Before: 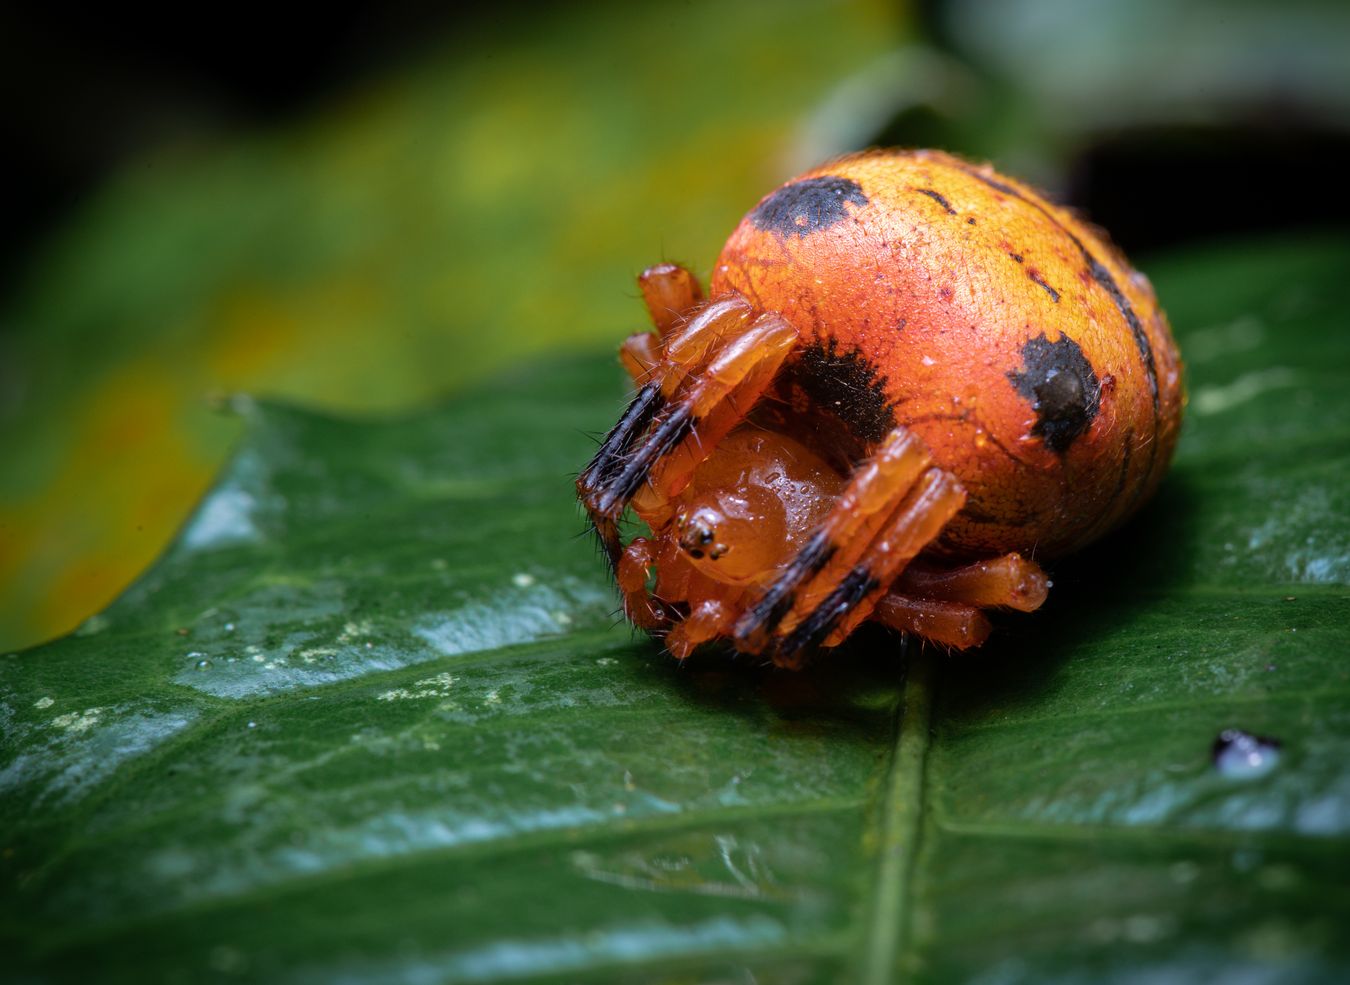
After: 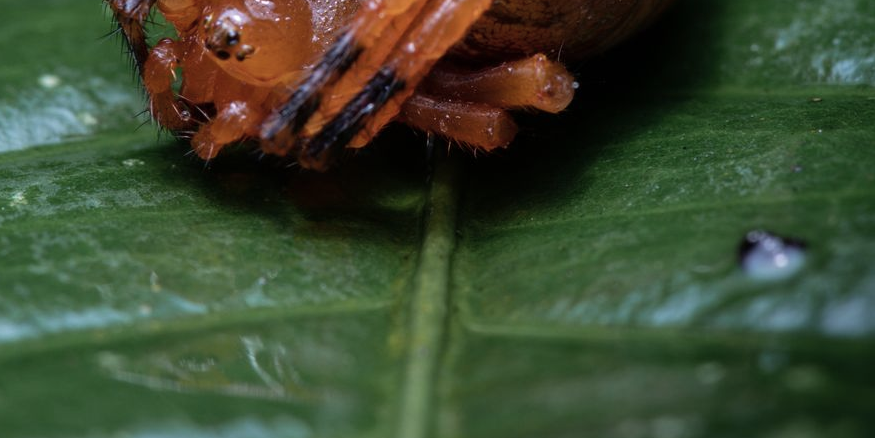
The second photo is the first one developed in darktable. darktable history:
color correction: highlights b* -0.044, saturation 0.812
crop and rotate: left 35.129%, top 50.714%, bottom 4.781%
